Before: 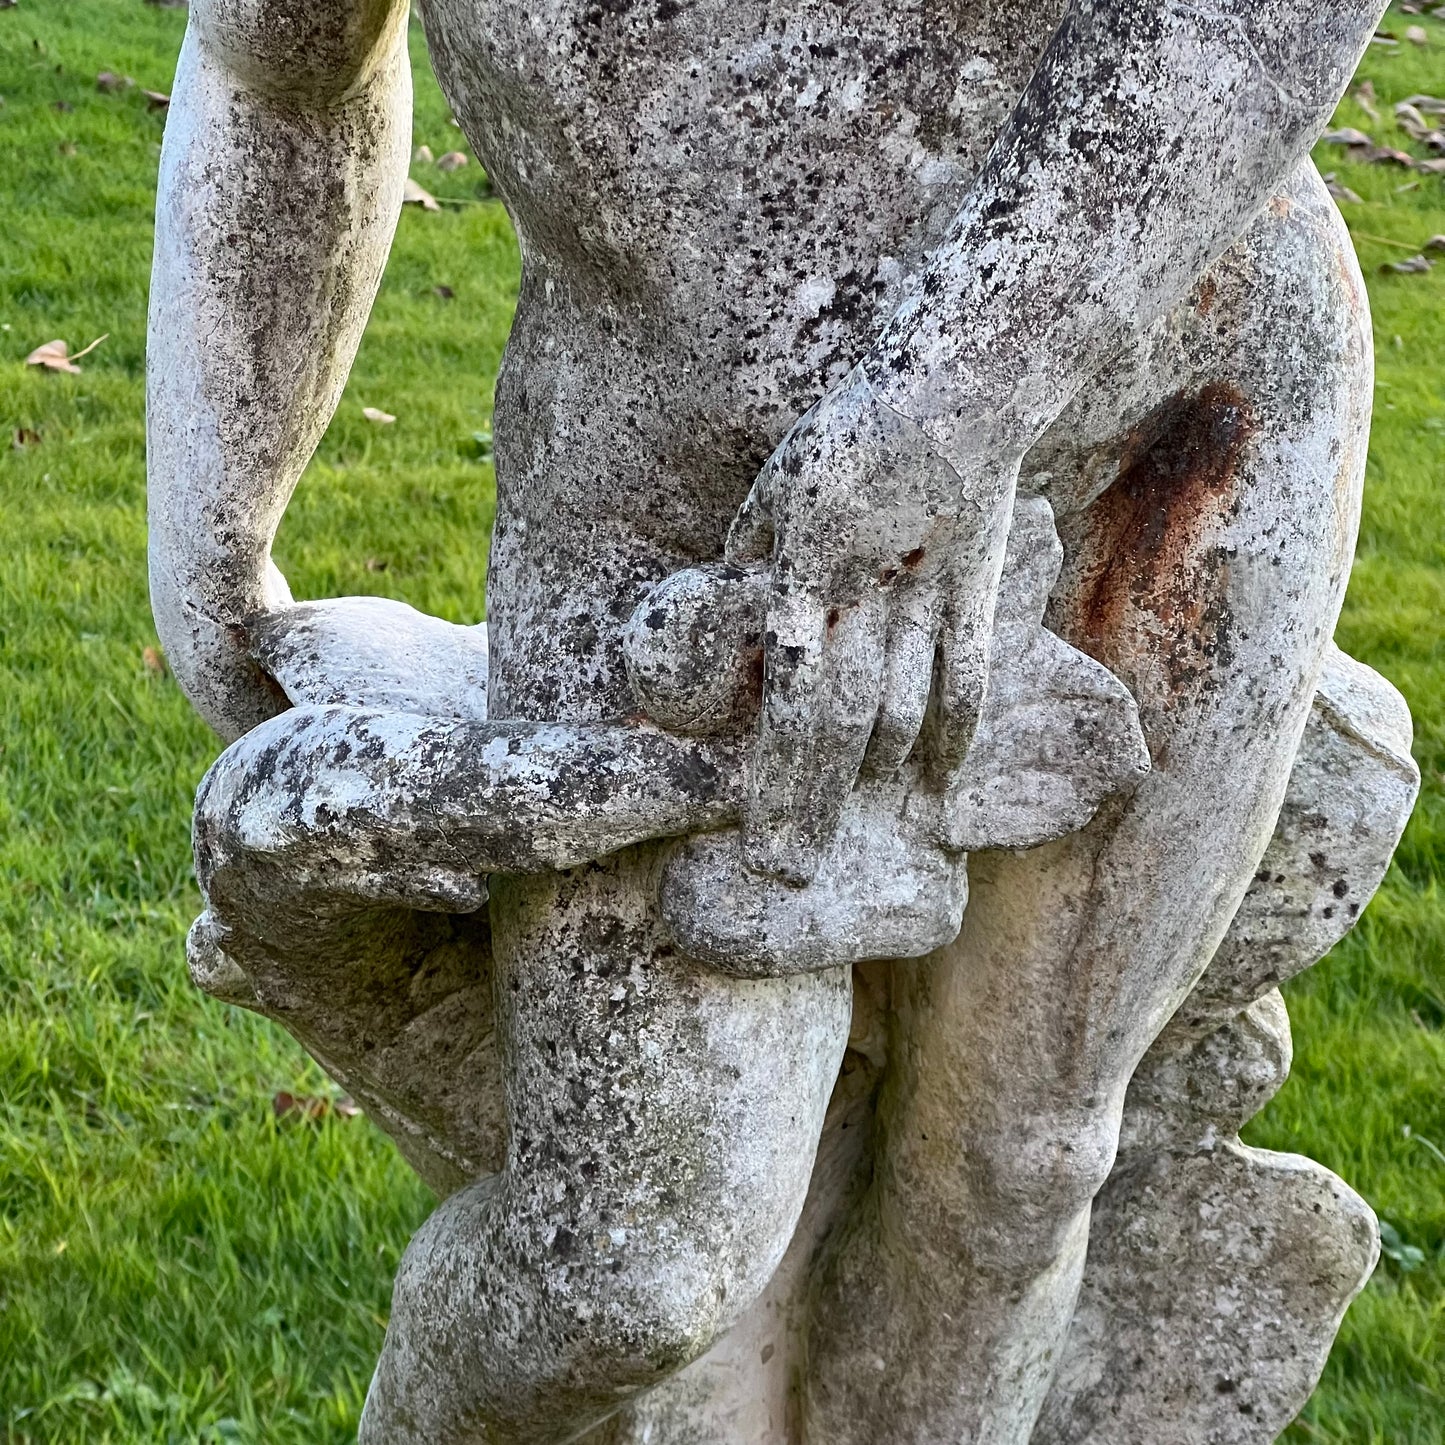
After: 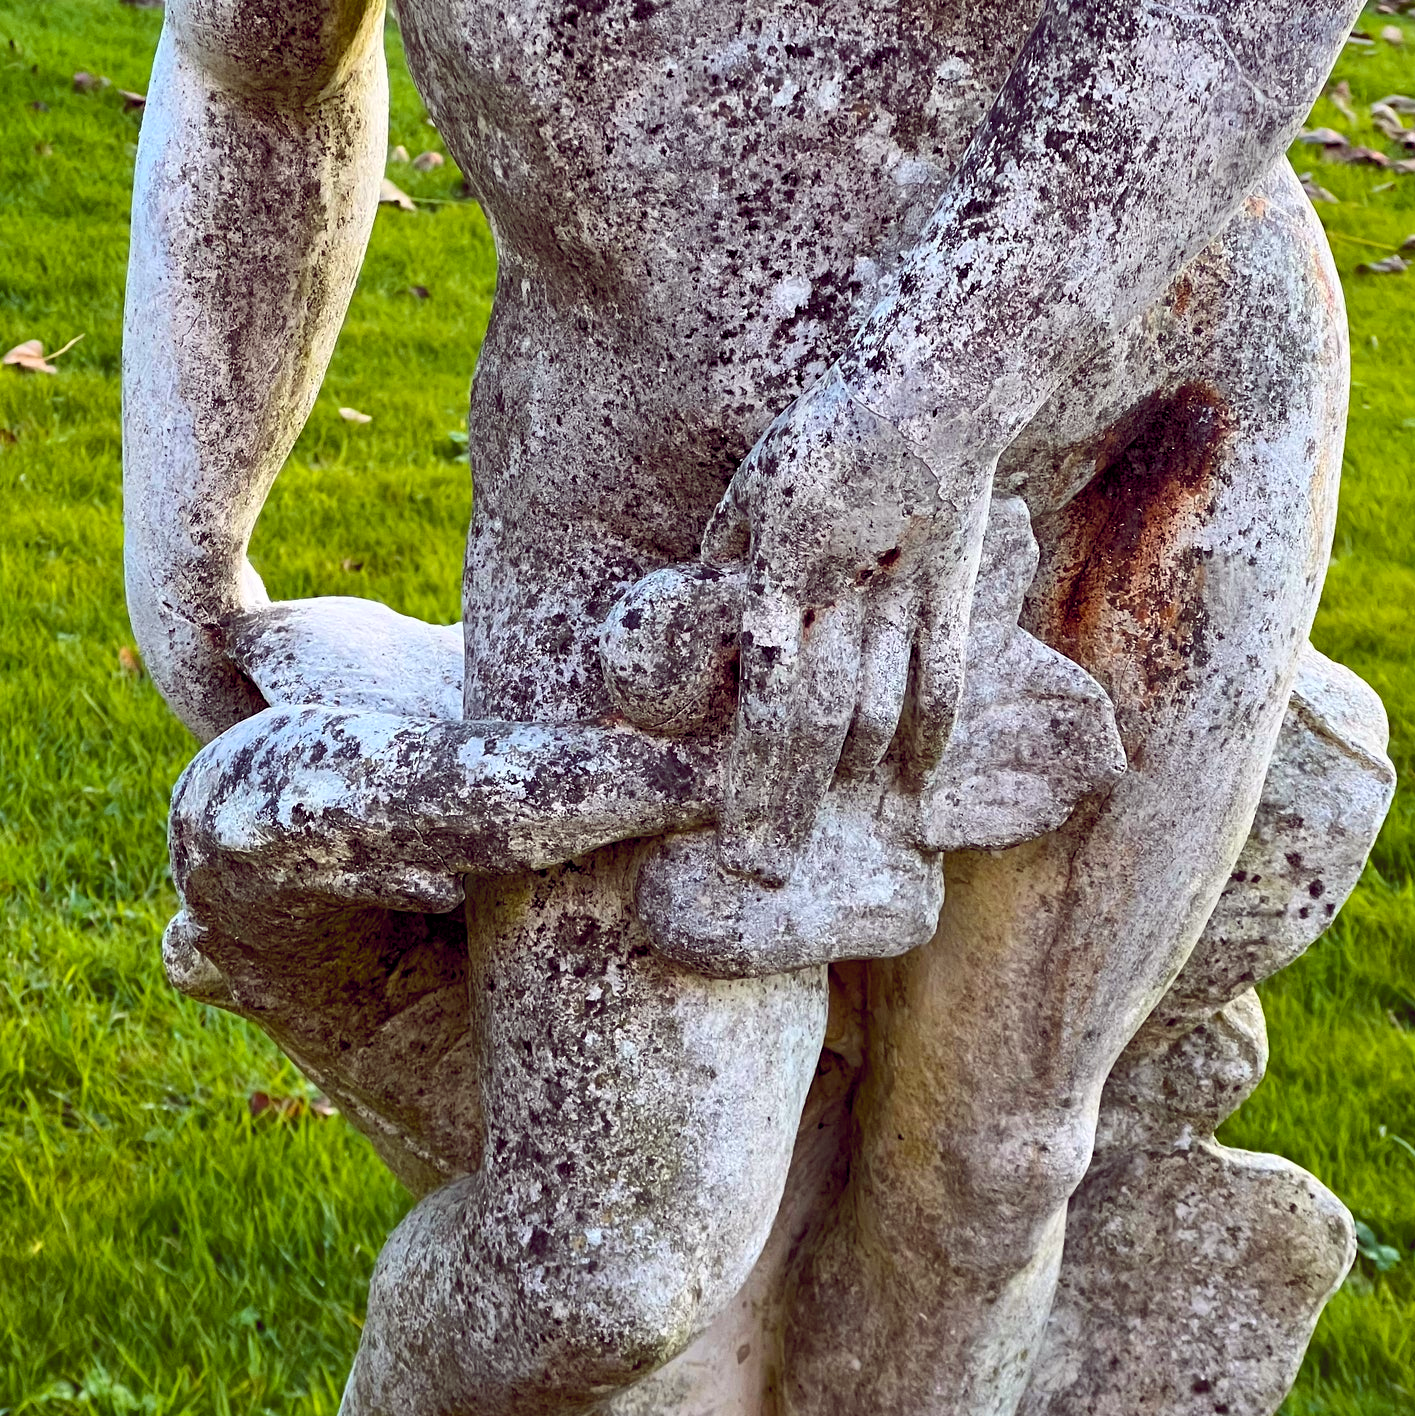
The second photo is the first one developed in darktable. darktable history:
exposure: black level correction 0.001, compensate exposure bias true, compensate highlight preservation false
contrast brightness saturation: contrast 0.105, saturation -0.158
color balance rgb: global offset › chroma 0.275%, global offset › hue 318.28°, perceptual saturation grading › global saturation 29.712%, global vibrance 45.074%
crop: left 1.73%, right 0.278%, bottom 1.99%
